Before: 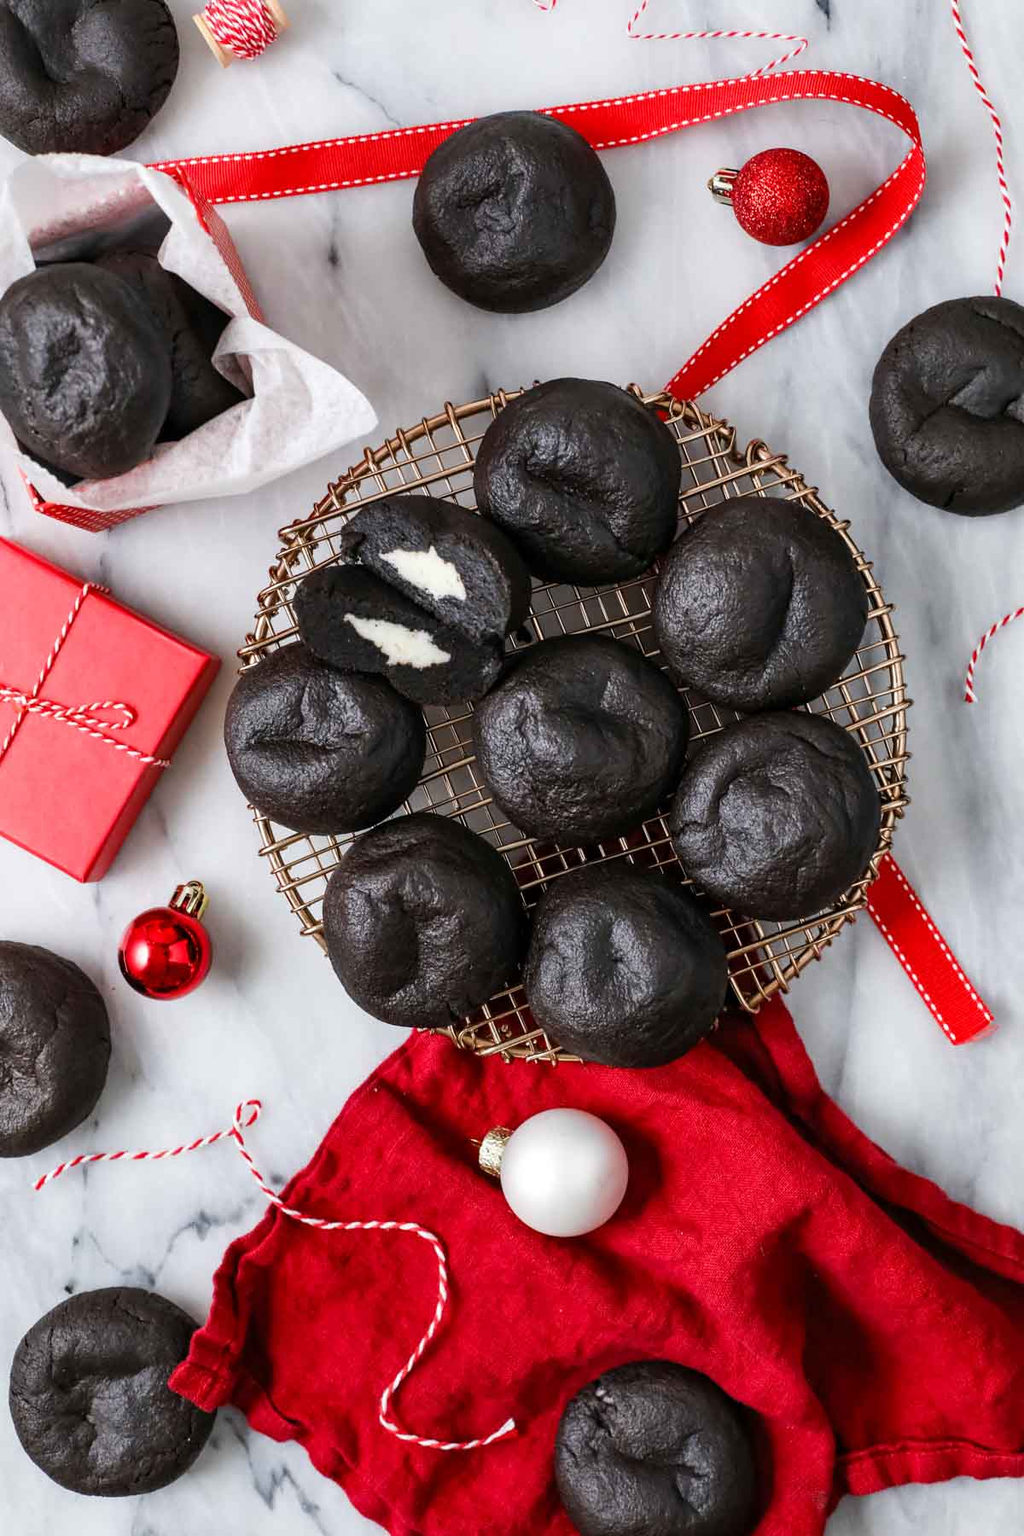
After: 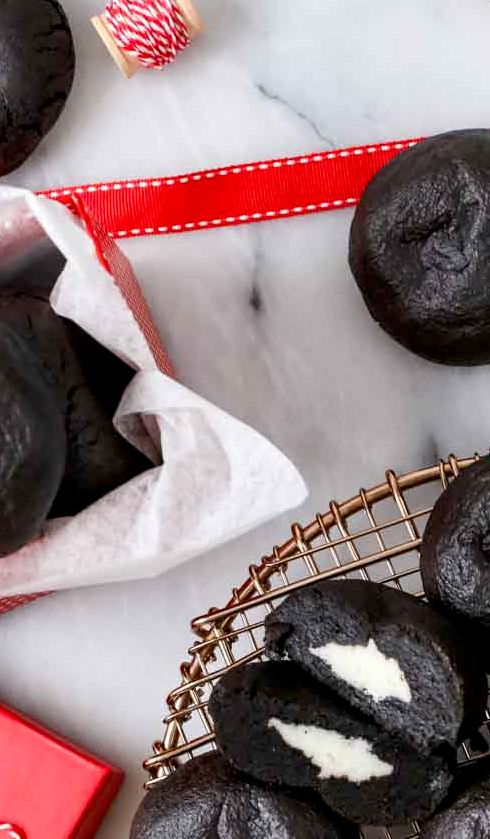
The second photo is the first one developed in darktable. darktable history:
crop and rotate: left 11.282%, top 0.103%, right 47.806%, bottom 53.277%
exposure: black level correction 0.005, exposure 0.006 EV, compensate exposure bias true, compensate highlight preservation false
tone equalizer: smoothing 1
